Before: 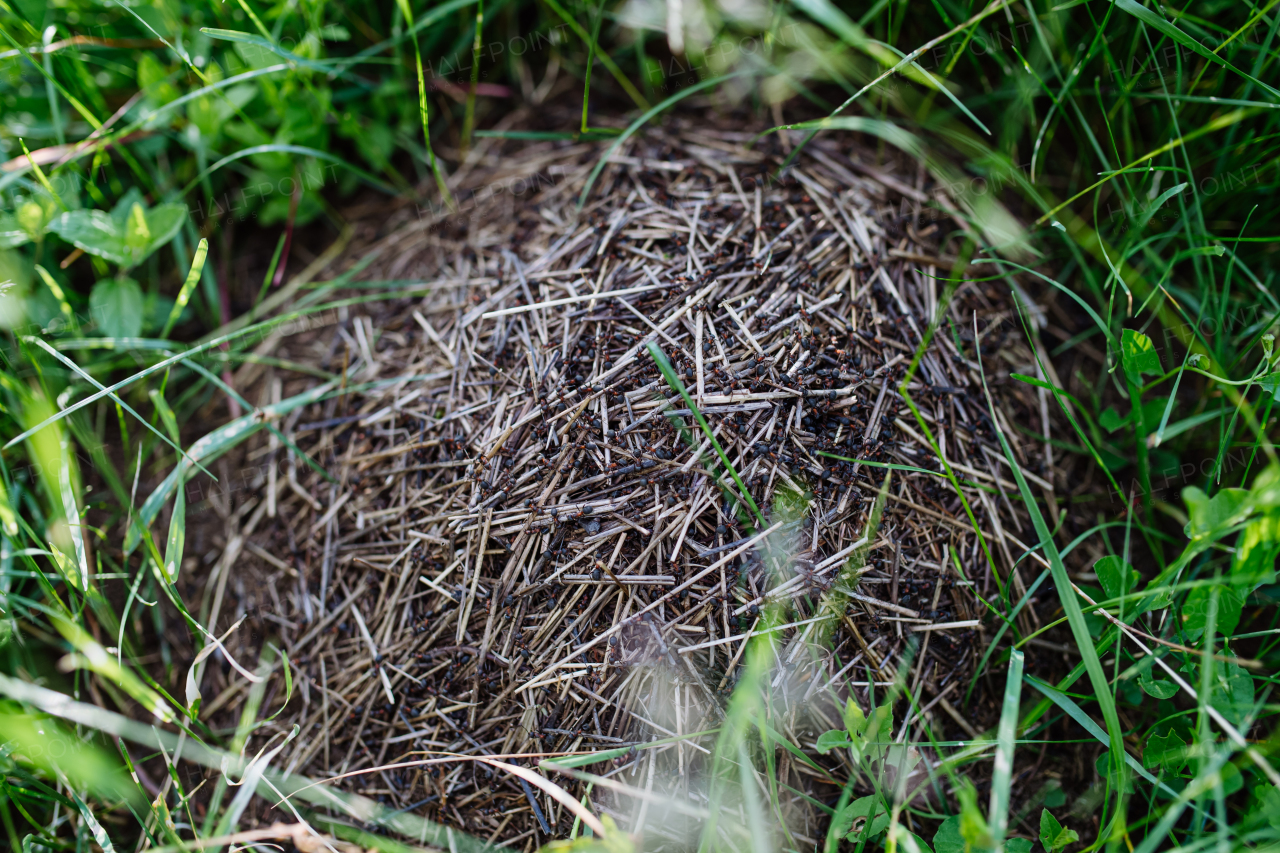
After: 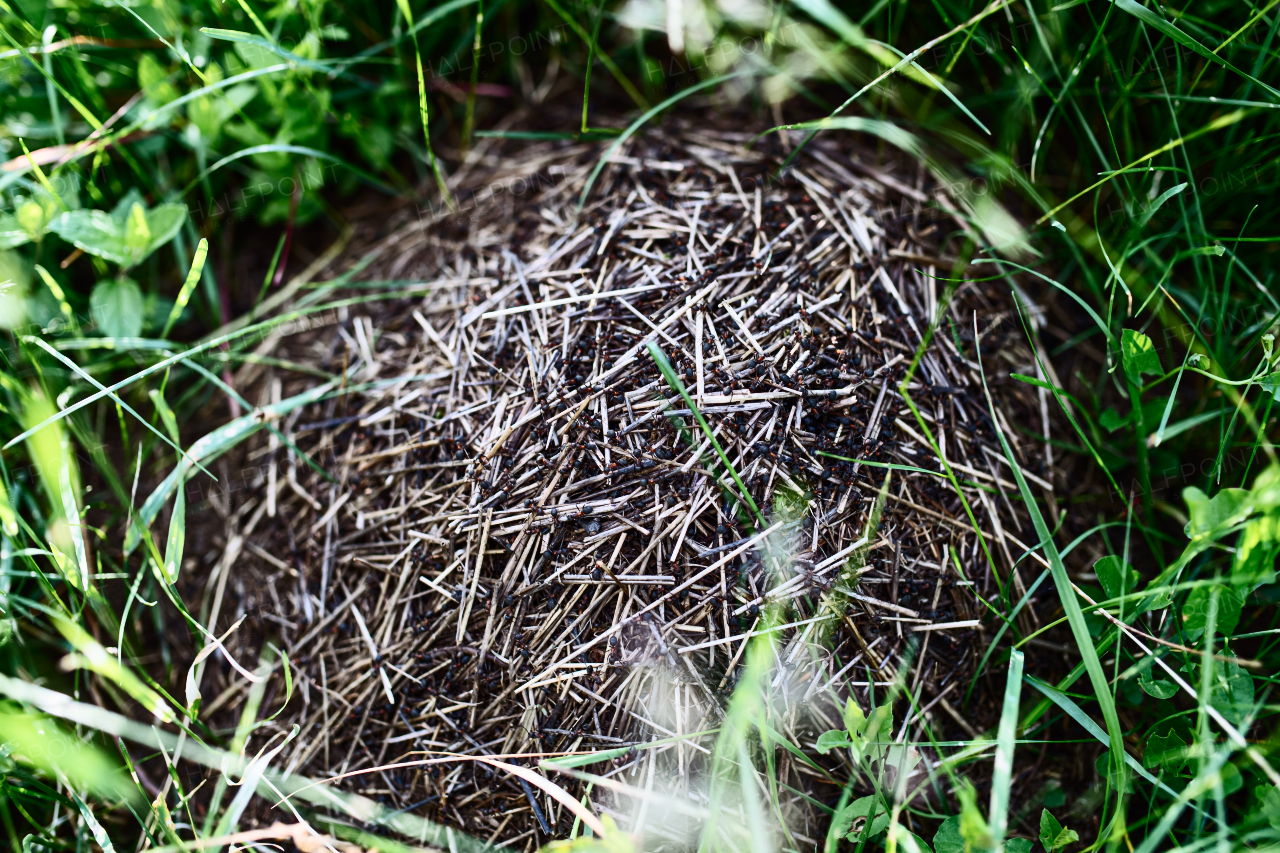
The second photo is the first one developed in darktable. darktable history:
contrast brightness saturation: contrast 0.37, brightness 0.114
